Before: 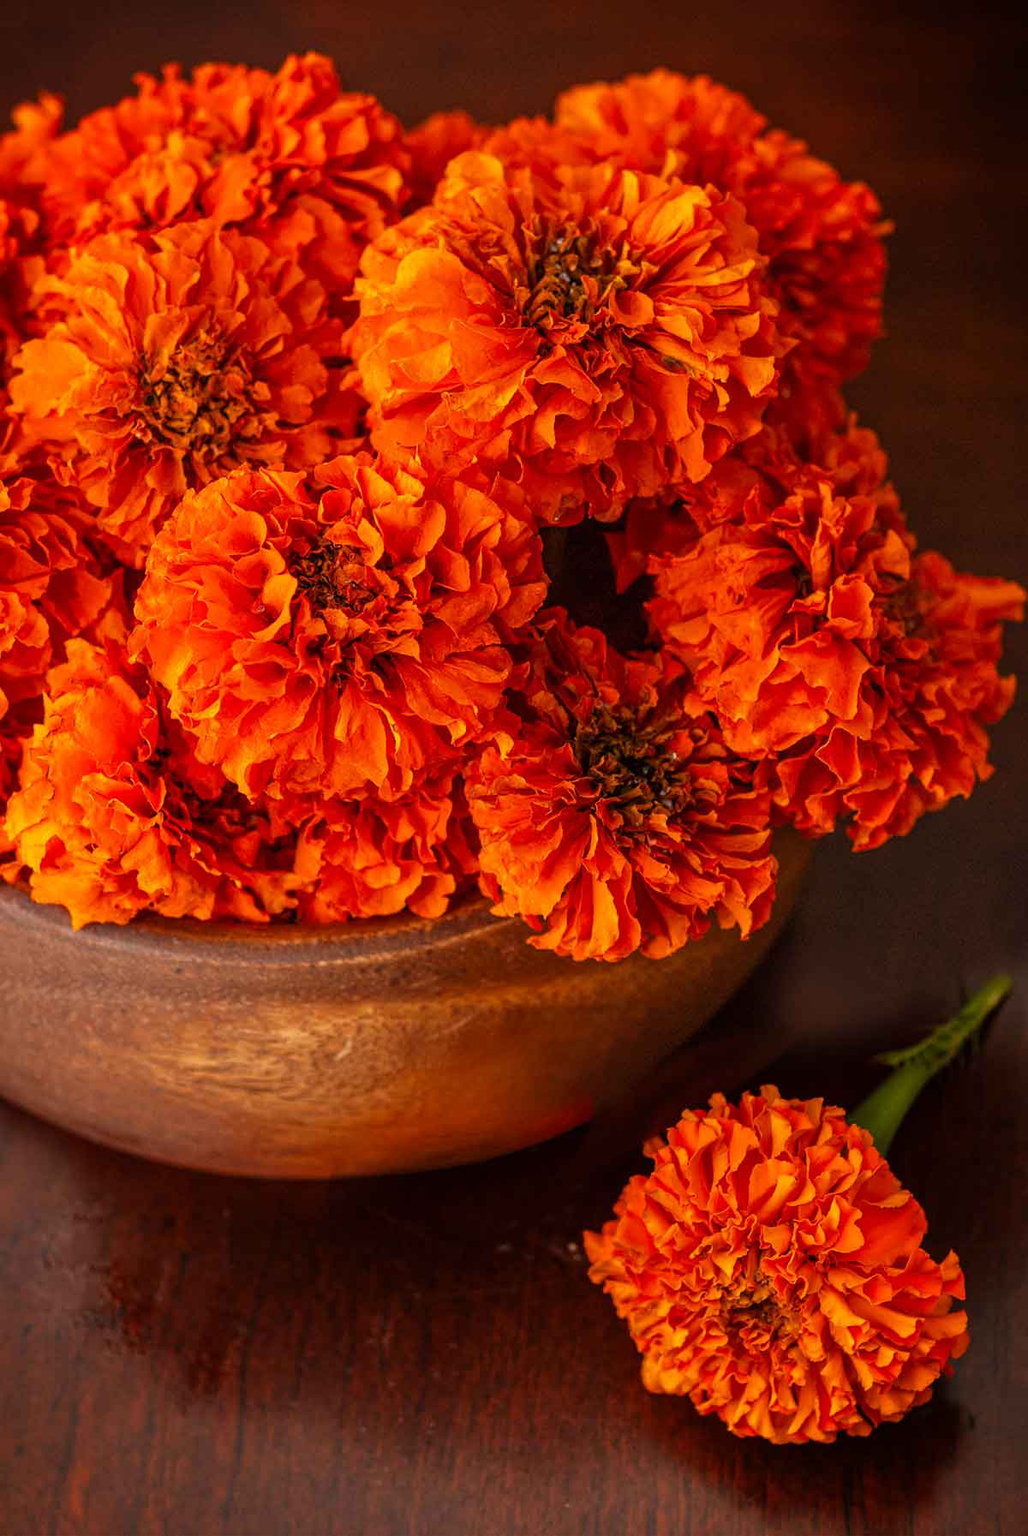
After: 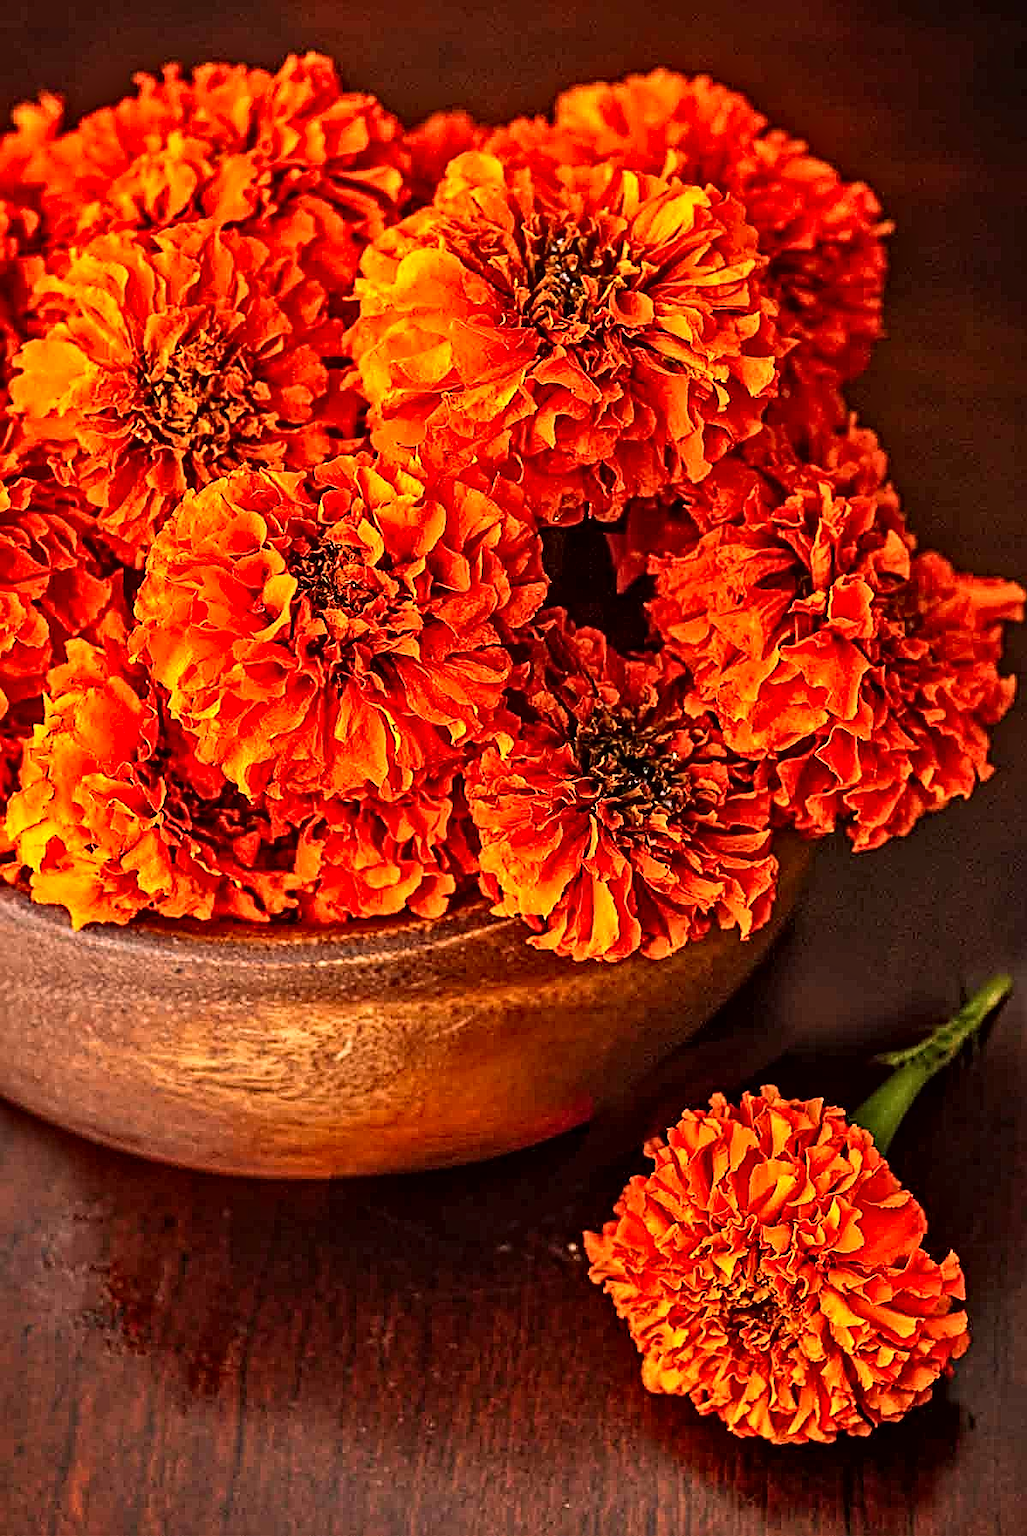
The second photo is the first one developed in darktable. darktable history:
contrast brightness saturation: contrast 0.2, brightness 0.16, saturation 0.22
exposure: compensate exposure bias true, compensate highlight preservation false
sharpen: amount 0.901
contrast equalizer: octaves 7, y [[0.5, 0.542, 0.583, 0.625, 0.667, 0.708], [0.5 ×6], [0.5 ×6], [0 ×6], [0 ×6]]
